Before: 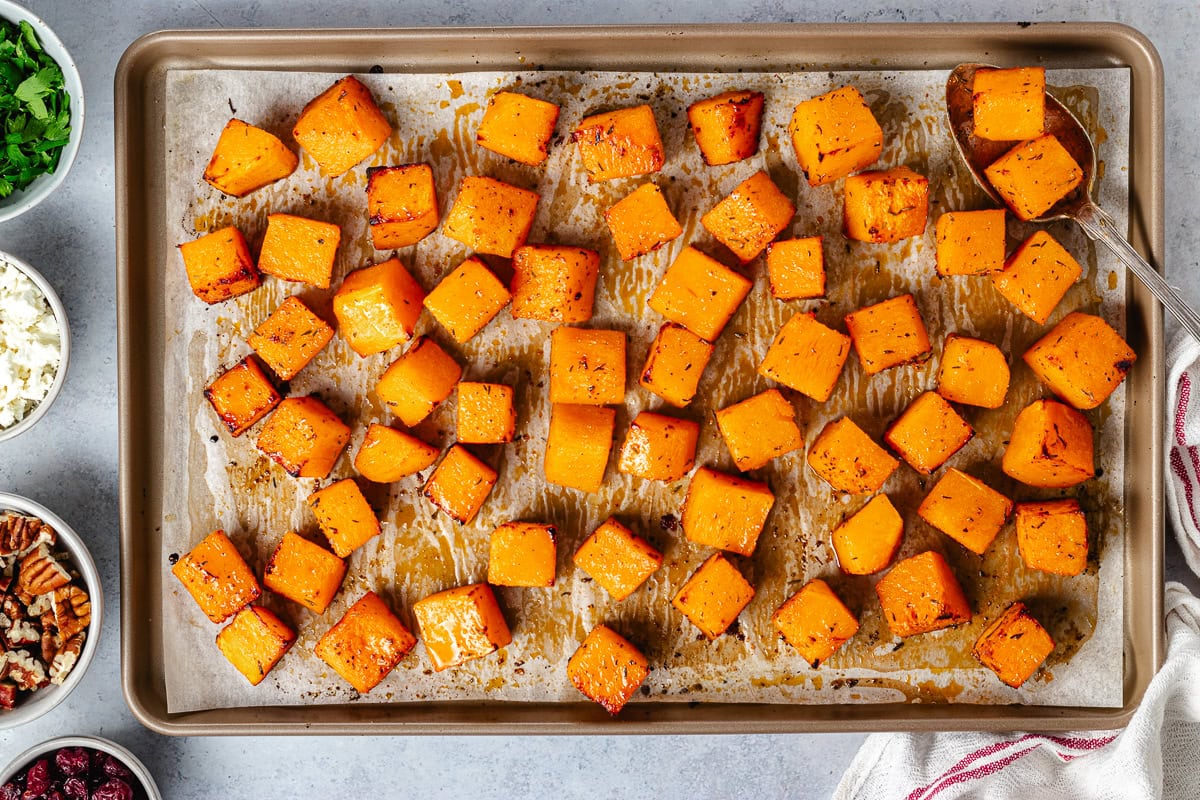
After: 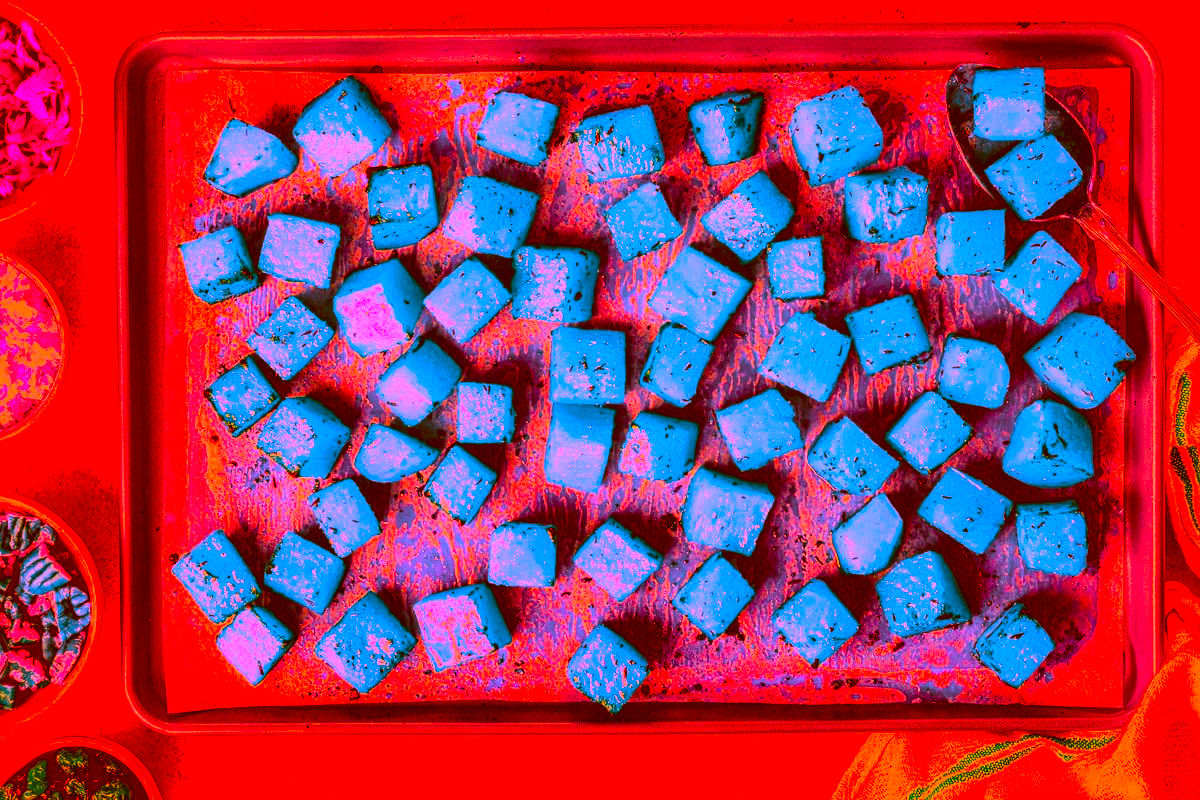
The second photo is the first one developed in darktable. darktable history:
color correction: highlights a* -39.28, highlights b* -39.23, shadows a* -39.51, shadows b* -39.31, saturation -2.98
local contrast: highlights 60%, shadows 63%, detail 160%
exposure: exposure -0.183 EV, compensate highlight preservation false
shadows and highlights: on, module defaults
